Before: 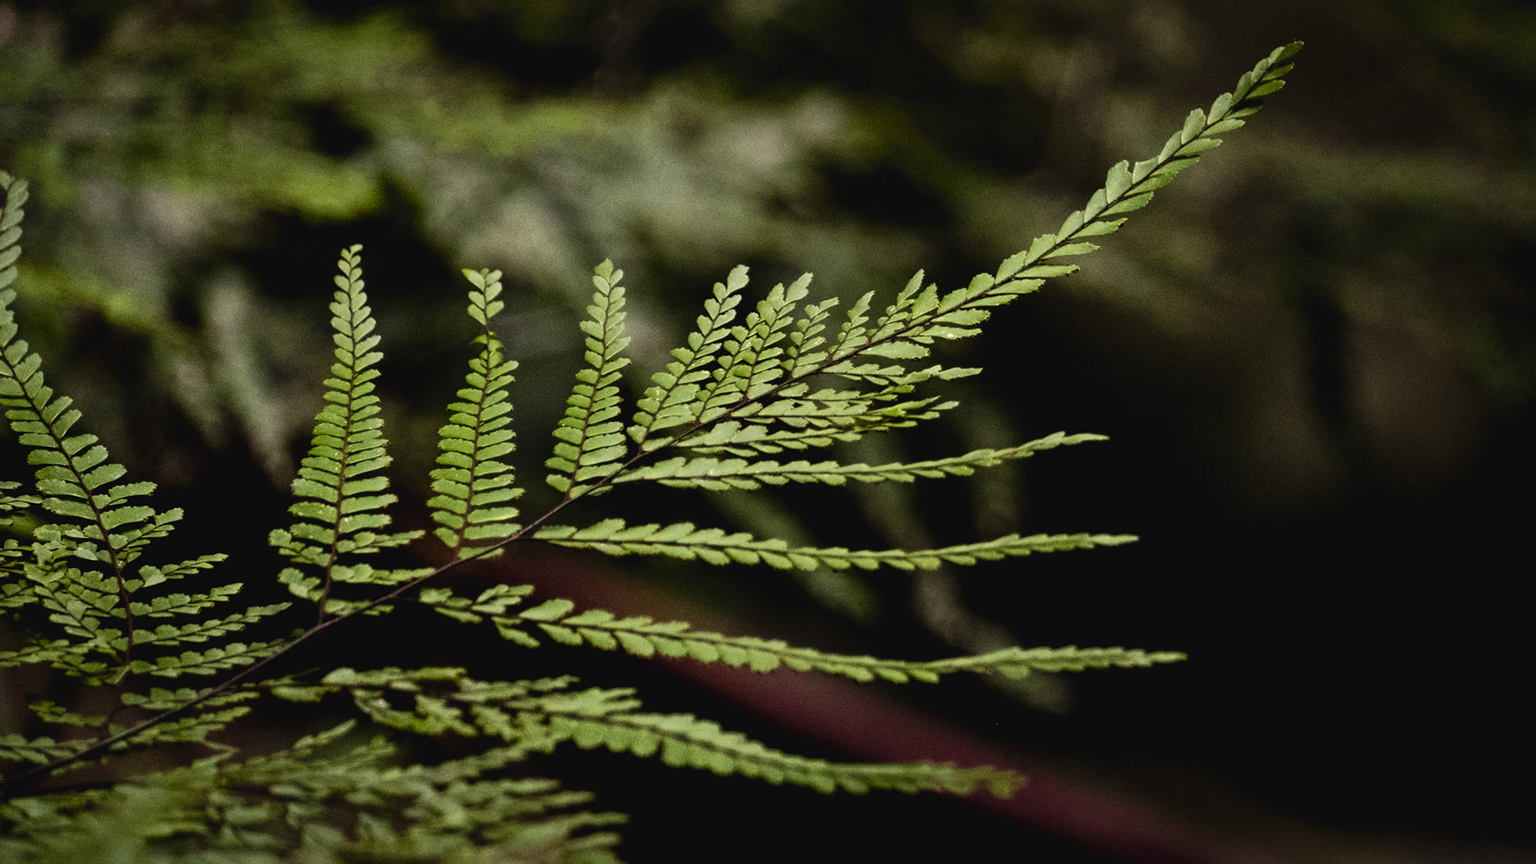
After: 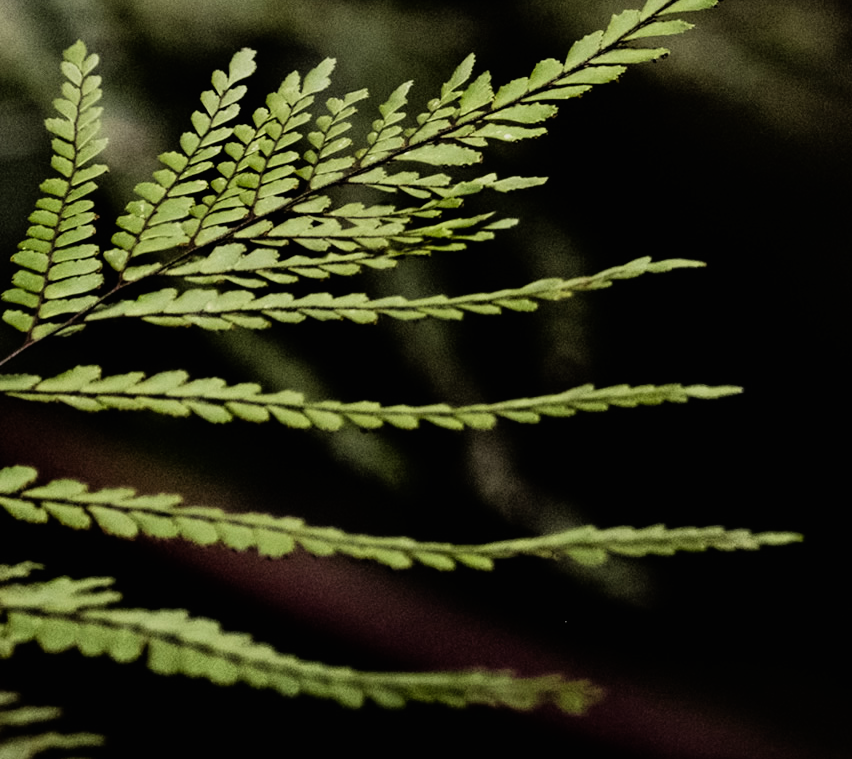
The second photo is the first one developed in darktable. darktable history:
filmic rgb: black relative exposure -11.88 EV, white relative exposure 5.43 EV, threshold 3 EV, hardness 4.49, latitude 50%, contrast 1.14, color science v5 (2021), contrast in shadows safe, contrast in highlights safe, enable highlight reconstruction true
white balance: red 1.009, blue 0.985
crop: left 35.432%, top 26.233%, right 20.145%, bottom 3.432%
